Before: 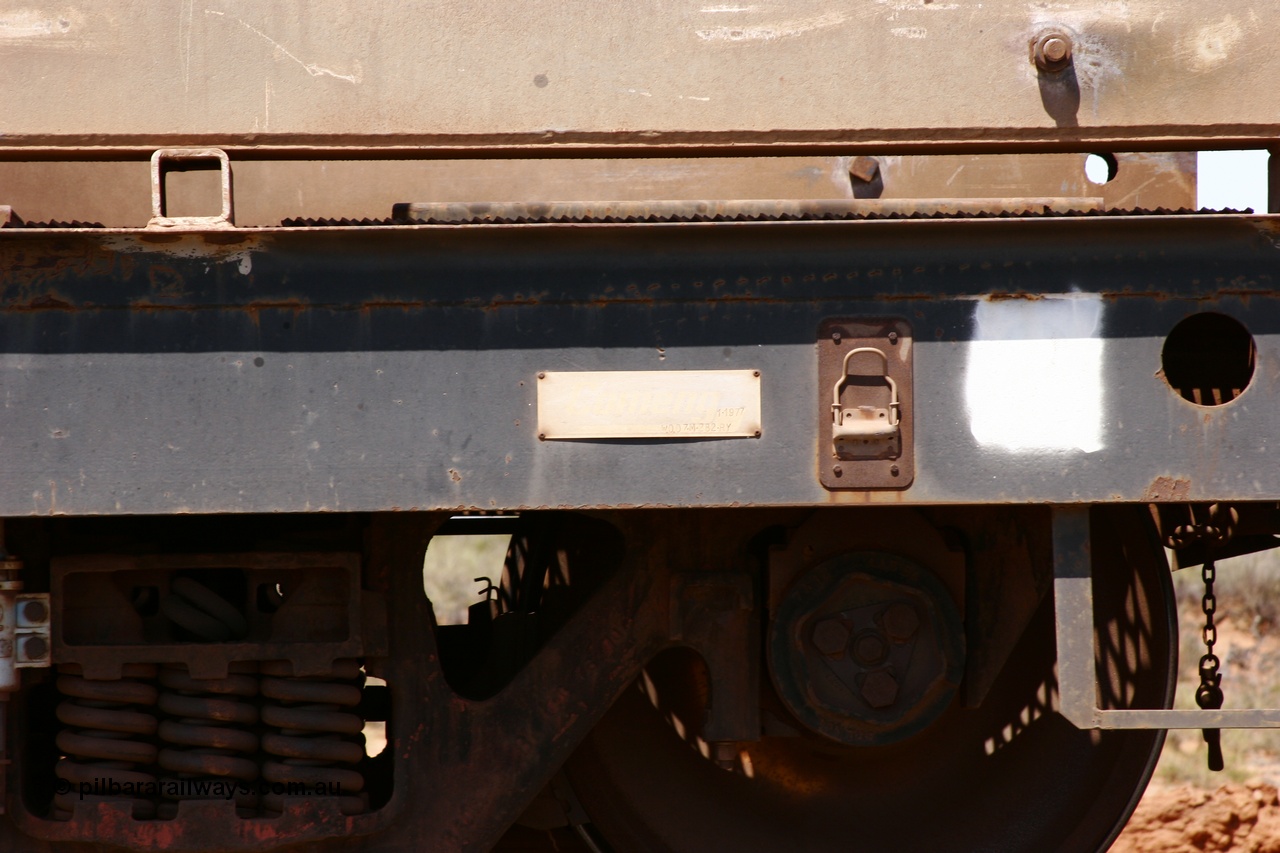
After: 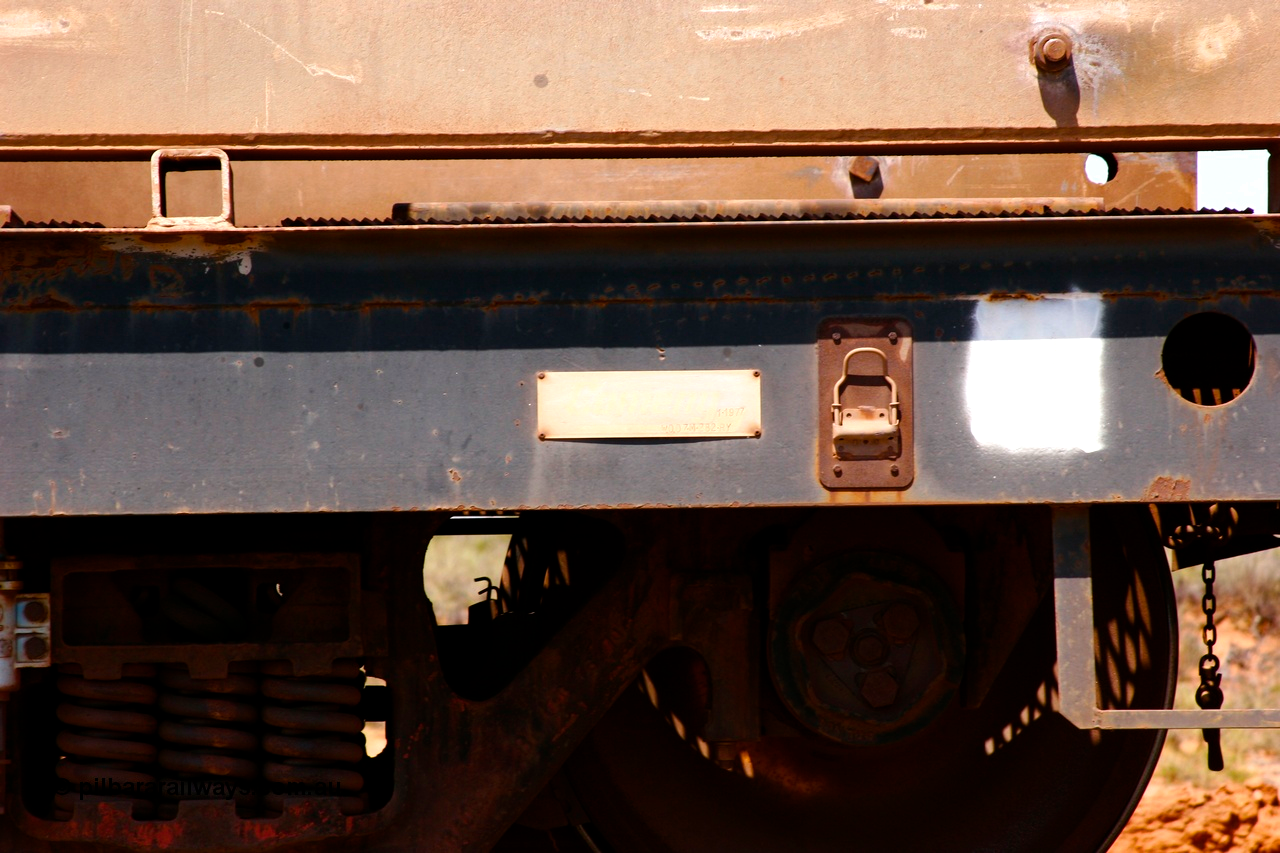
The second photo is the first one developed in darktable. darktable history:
color balance rgb: global offset › hue 170.71°, perceptual saturation grading › global saturation 19.54%, global vibrance 25.95%, contrast 7.055%
